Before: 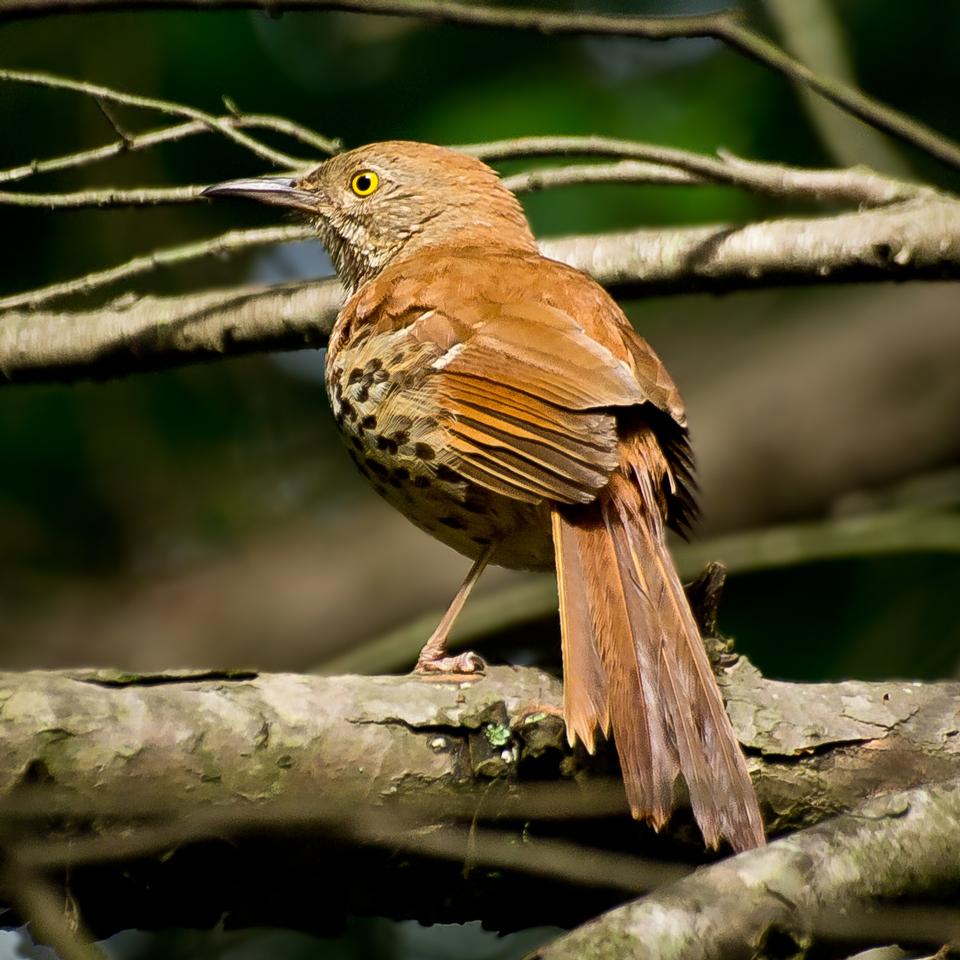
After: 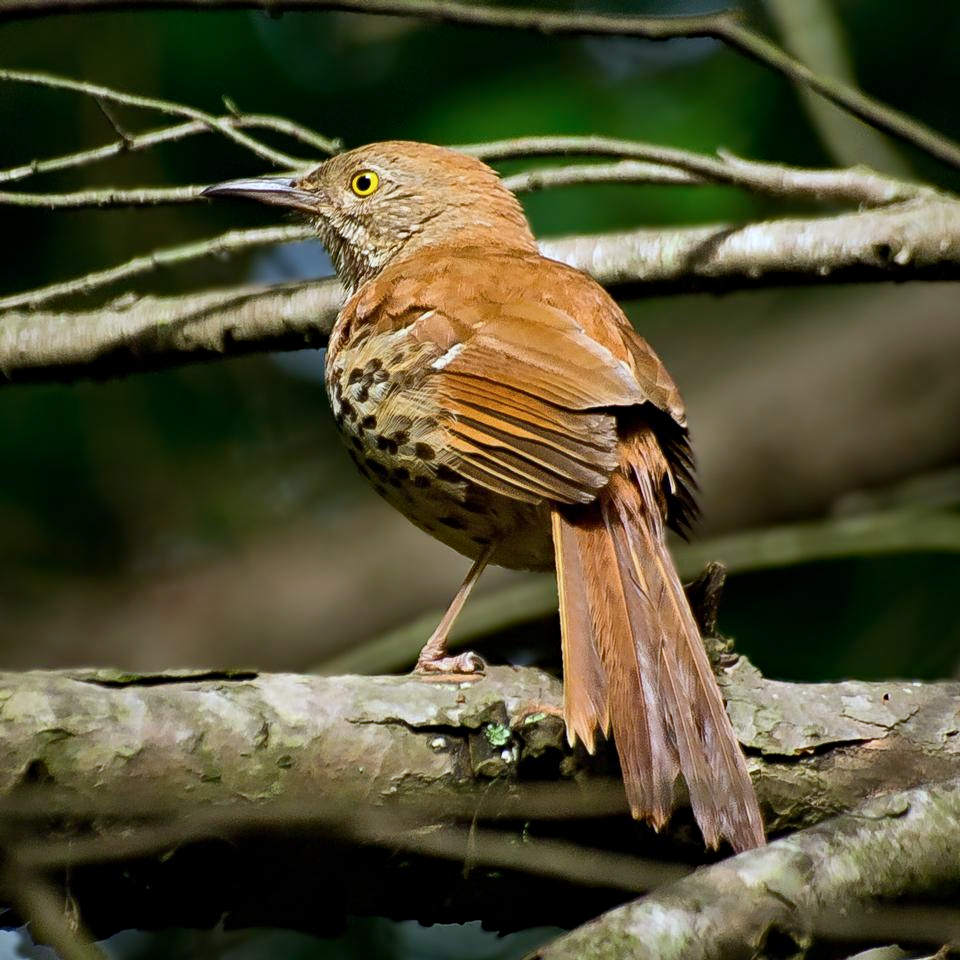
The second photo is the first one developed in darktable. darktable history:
color calibration: x 0.37, y 0.382, temperature 4313.32 K
haze removal: adaptive false
